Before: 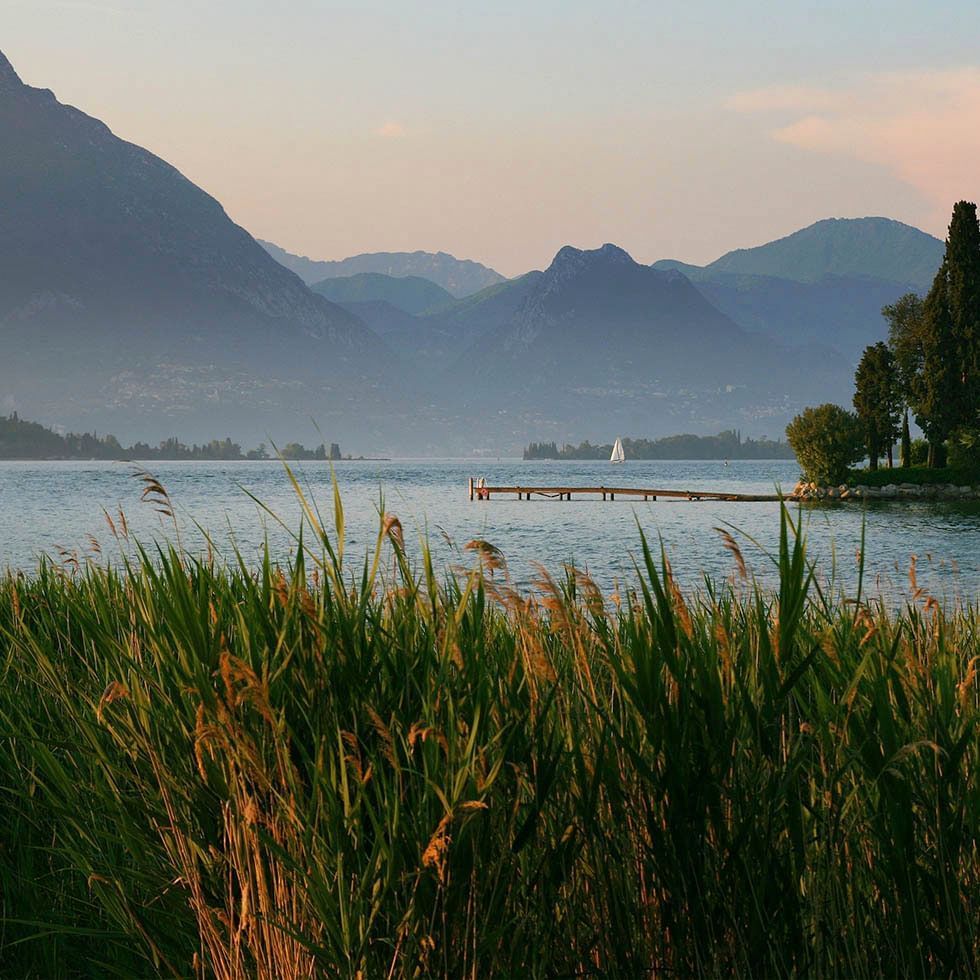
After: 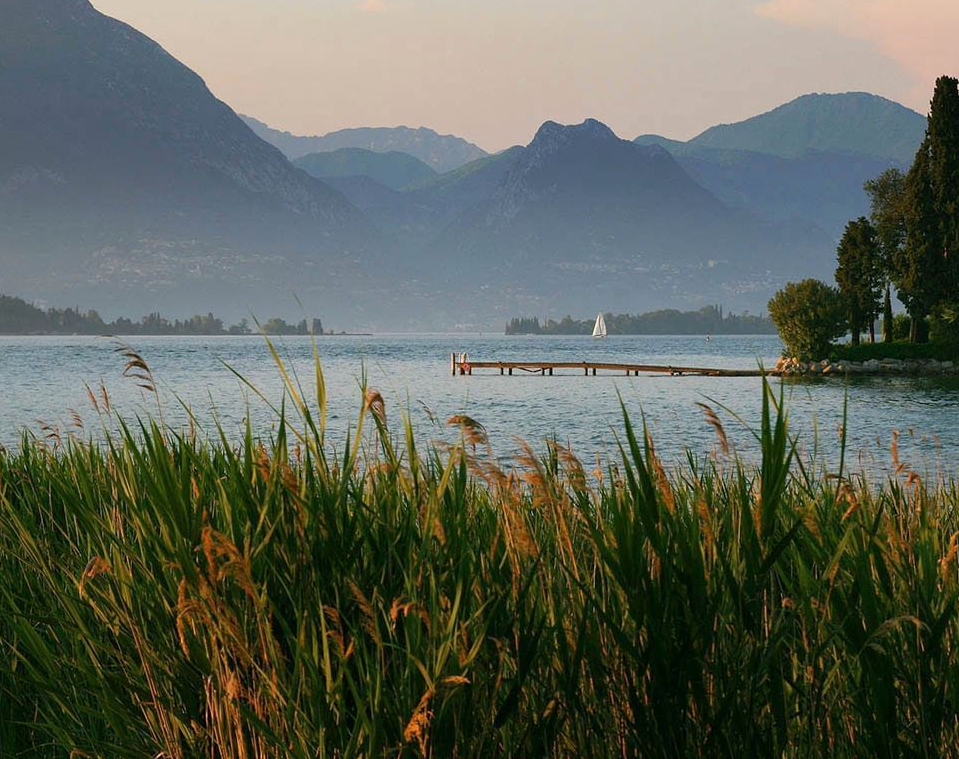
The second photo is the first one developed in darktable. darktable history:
crop and rotate: left 1.894%, top 12.957%, right 0.206%, bottom 9.572%
